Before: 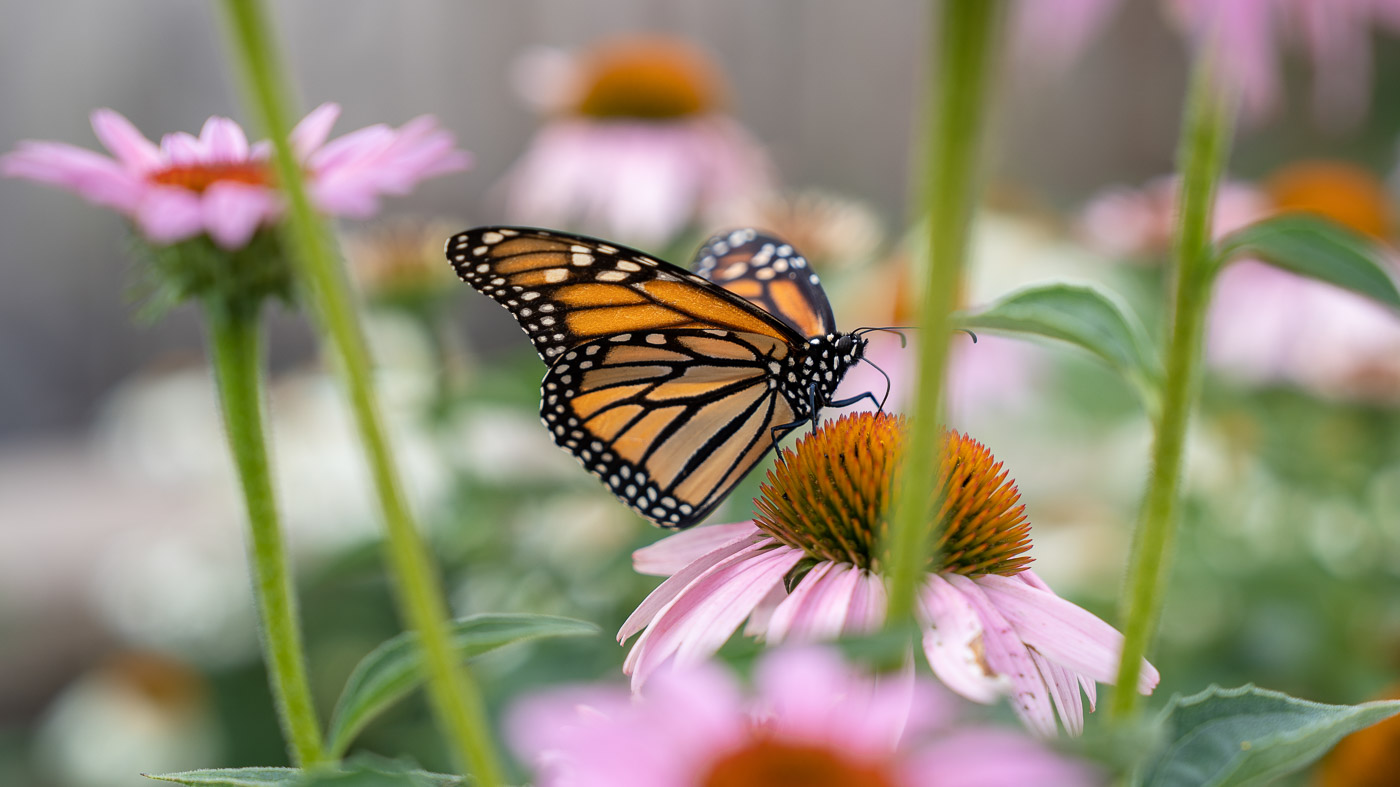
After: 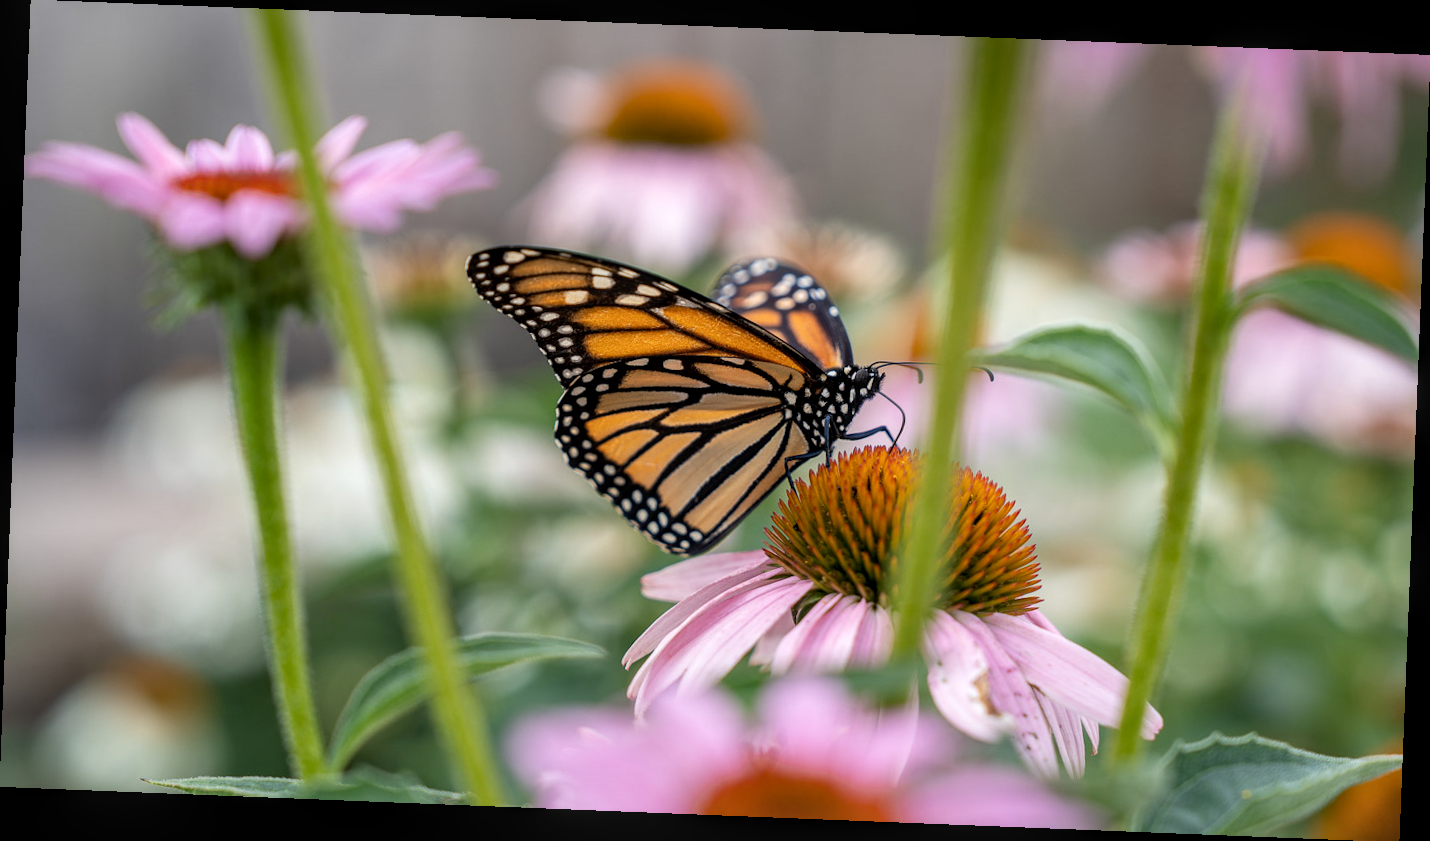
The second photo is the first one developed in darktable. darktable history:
local contrast: on, module defaults
rotate and perspective: rotation 2.27°, automatic cropping off
